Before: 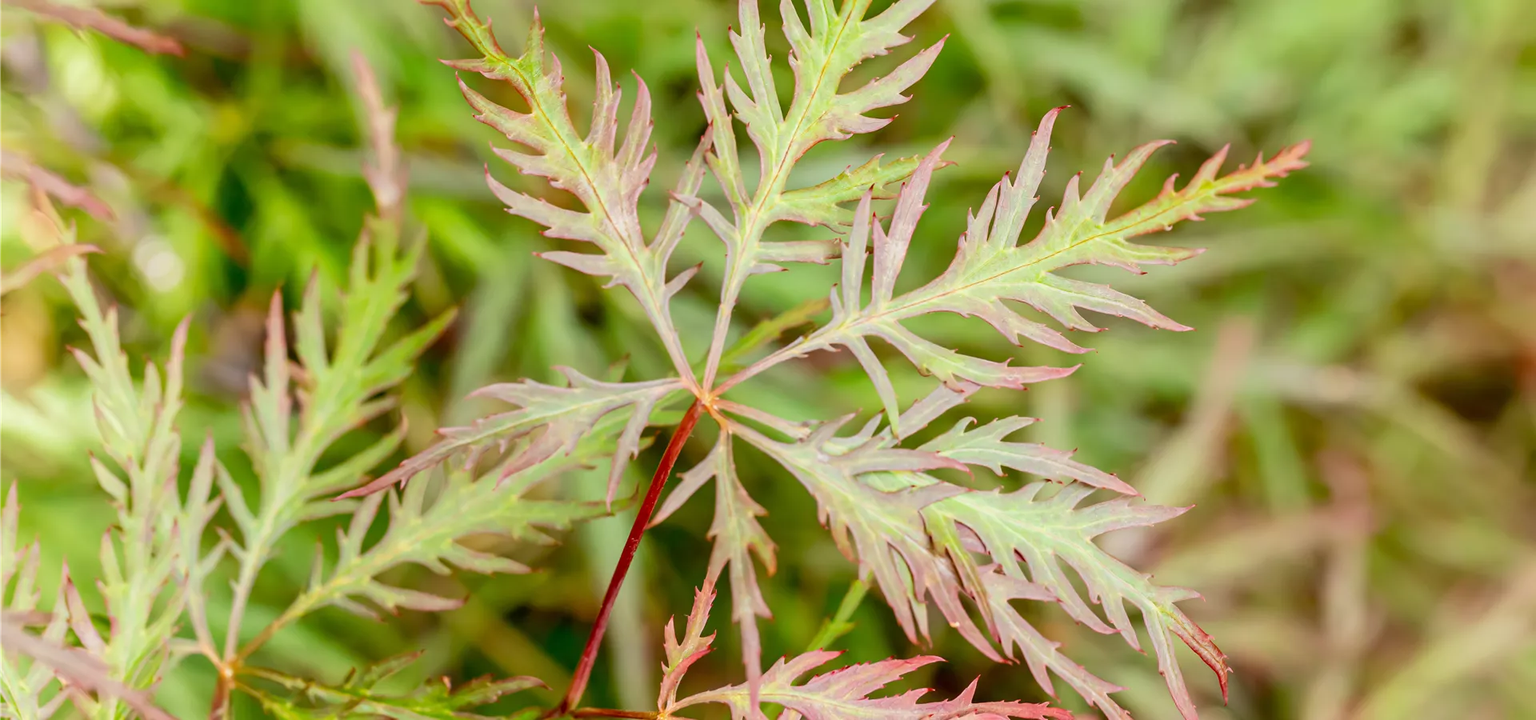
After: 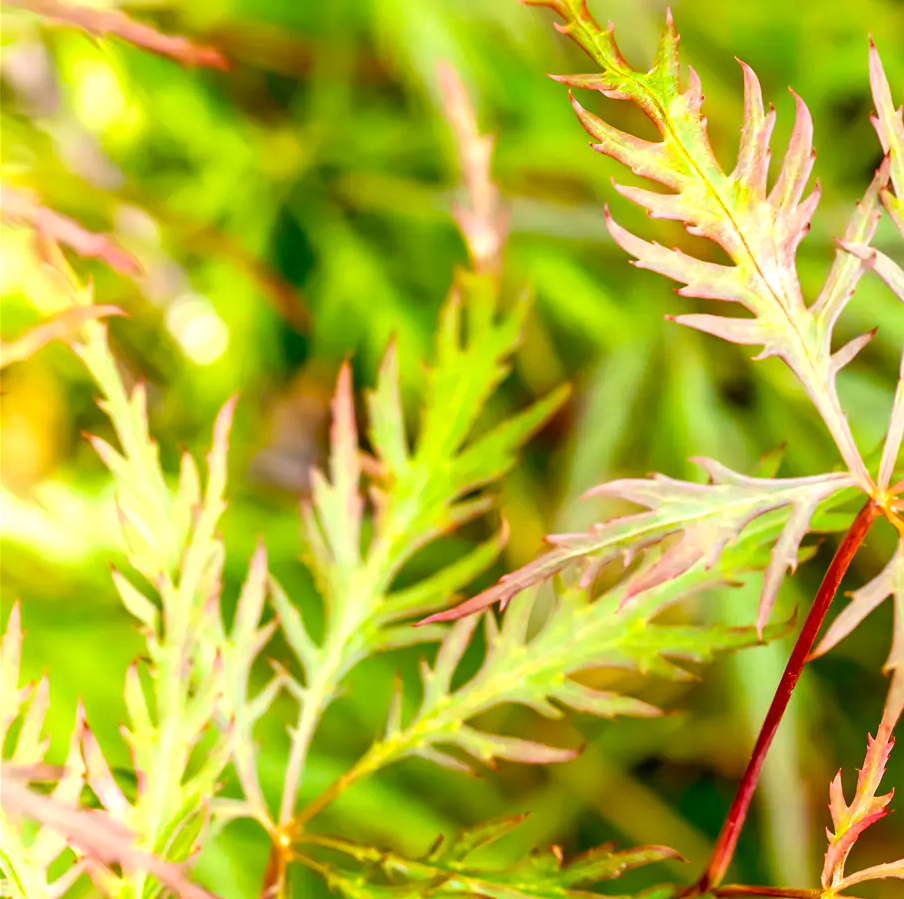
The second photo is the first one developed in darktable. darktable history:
crop and rotate: left 0.053%, top 0%, right 52.828%
color balance rgb: linear chroma grading › global chroma 14.433%, perceptual saturation grading › global saturation 9.614%, perceptual brilliance grading › global brilliance 17.906%, global vibrance 20%
local contrast: highlights 62%, shadows 106%, detail 107%, midtone range 0.527
